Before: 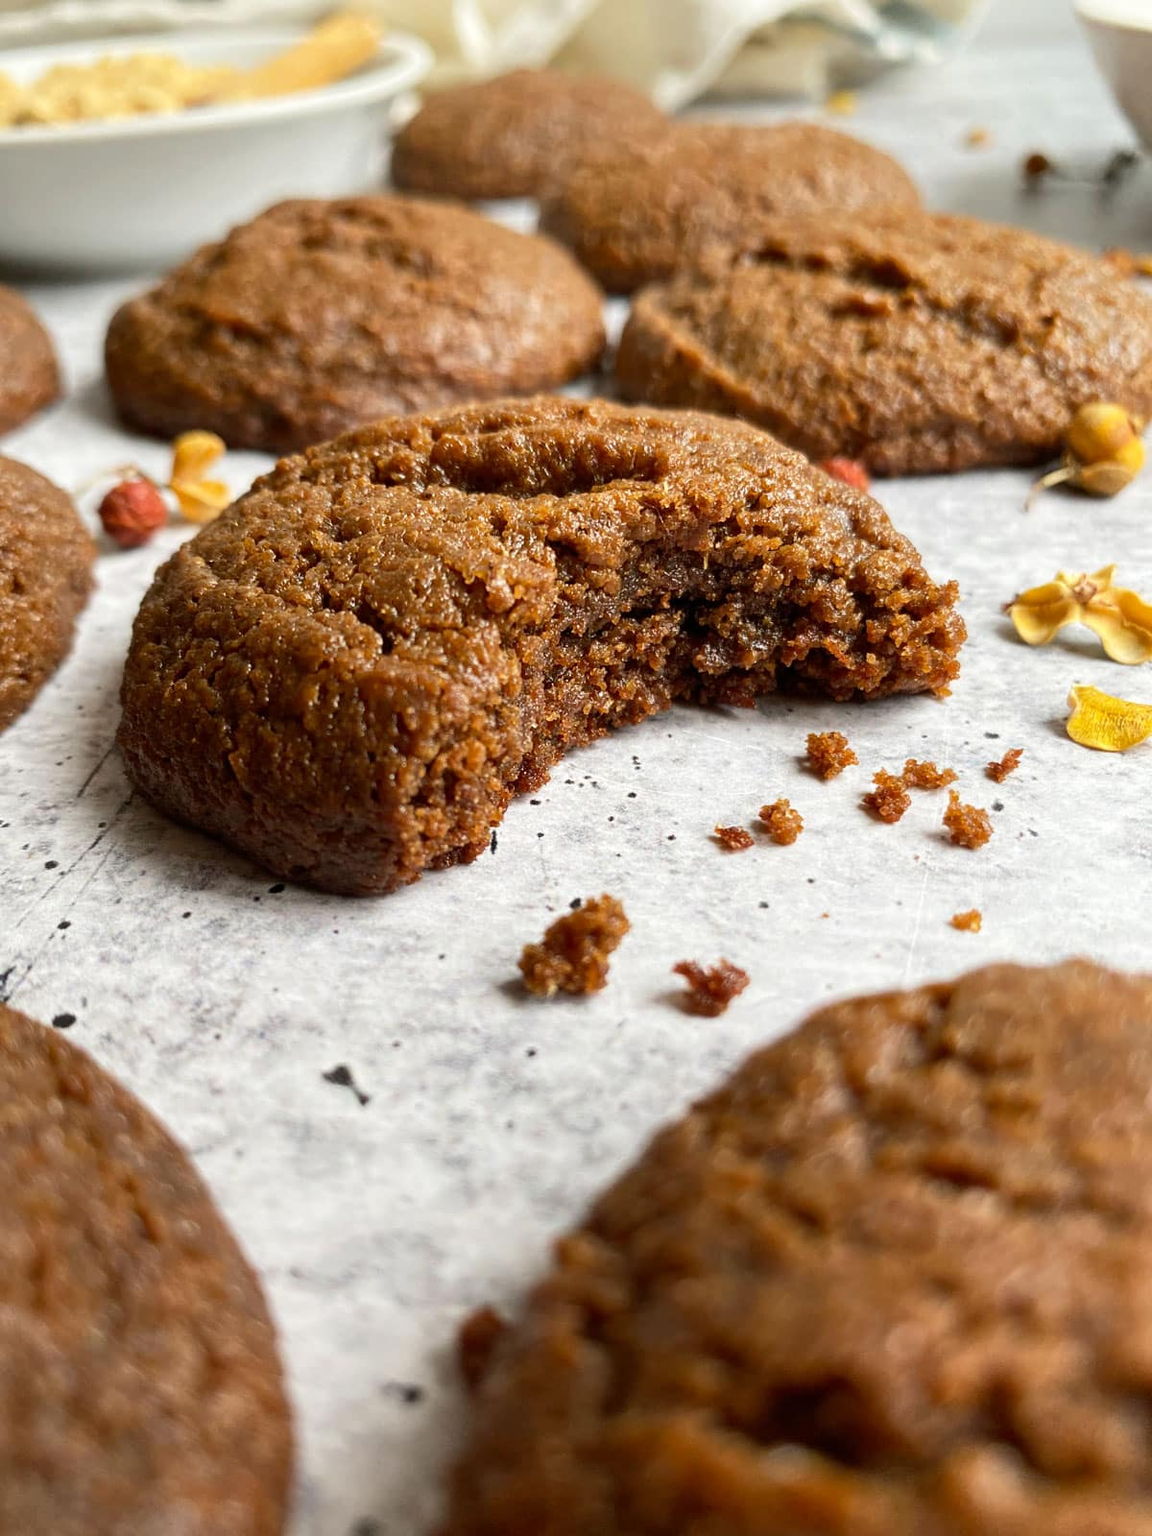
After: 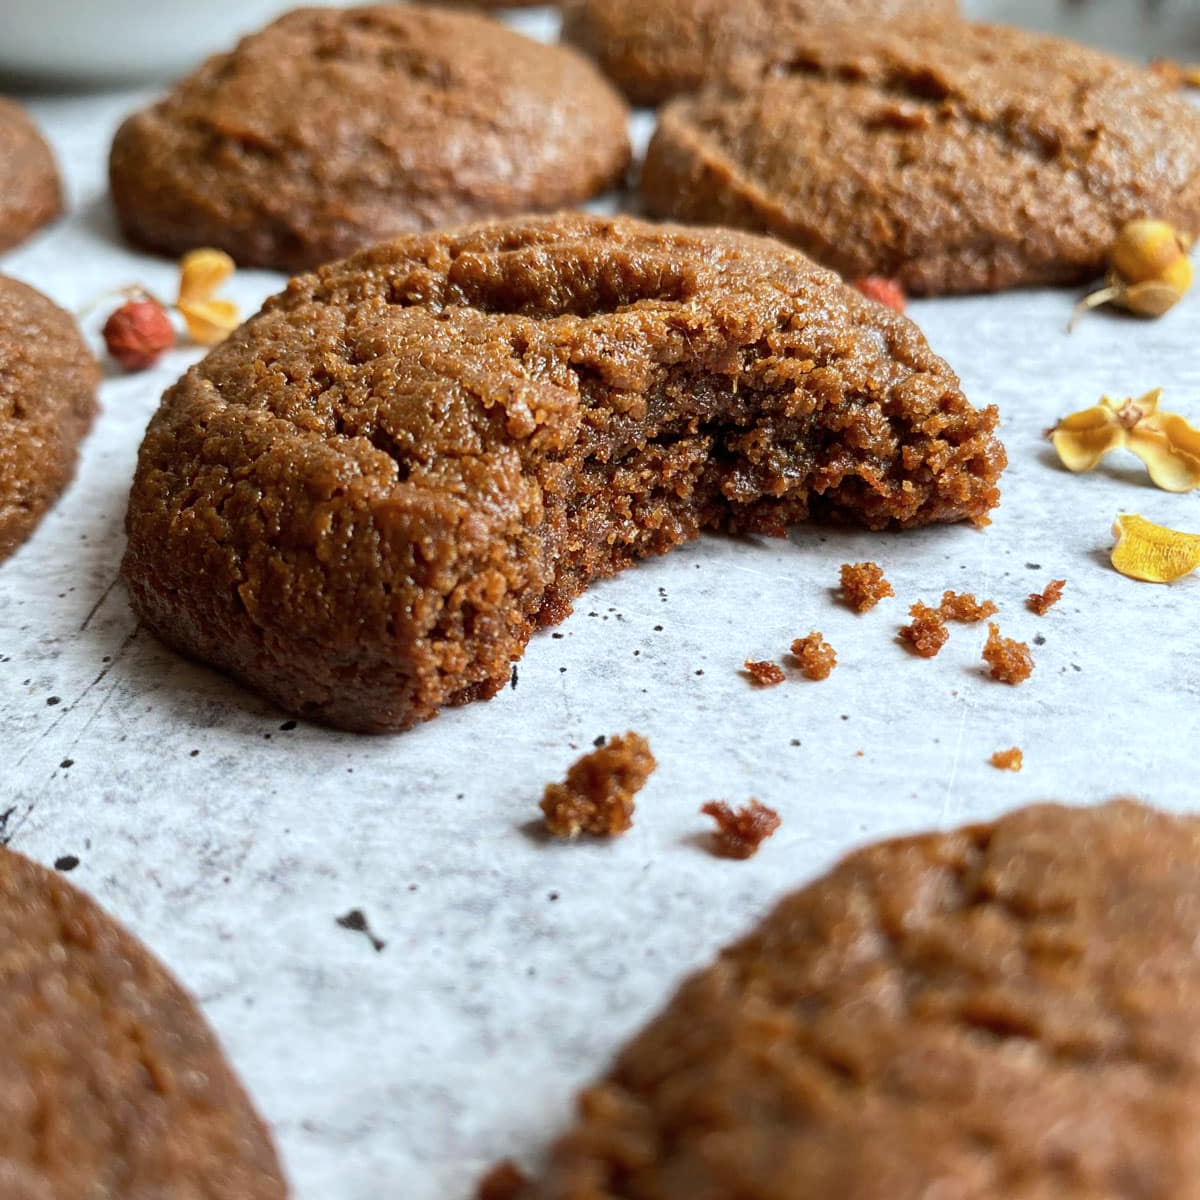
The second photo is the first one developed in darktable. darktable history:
color correction: highlights a* -4.18, highlights b* -10.81
crop and rotate: top 12.5%, bottom 12.5%
